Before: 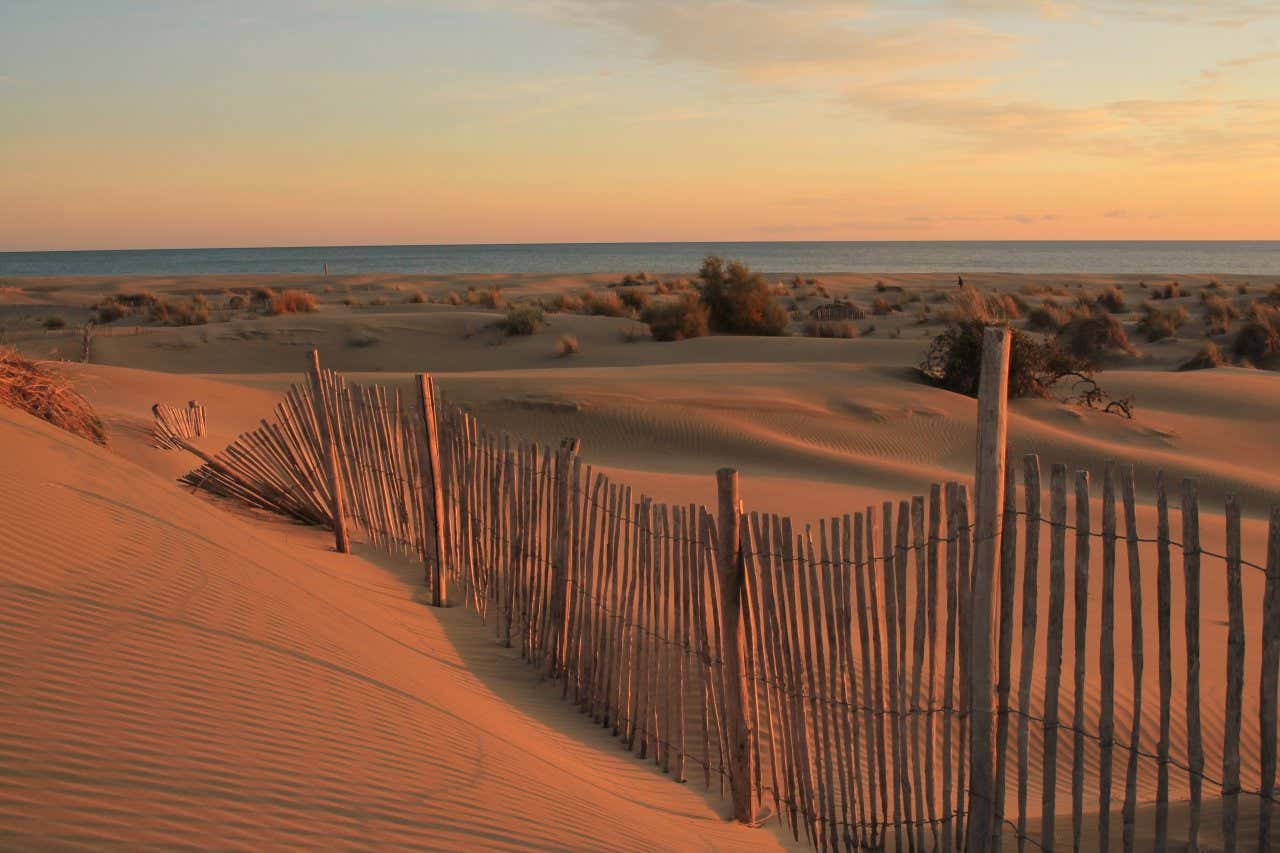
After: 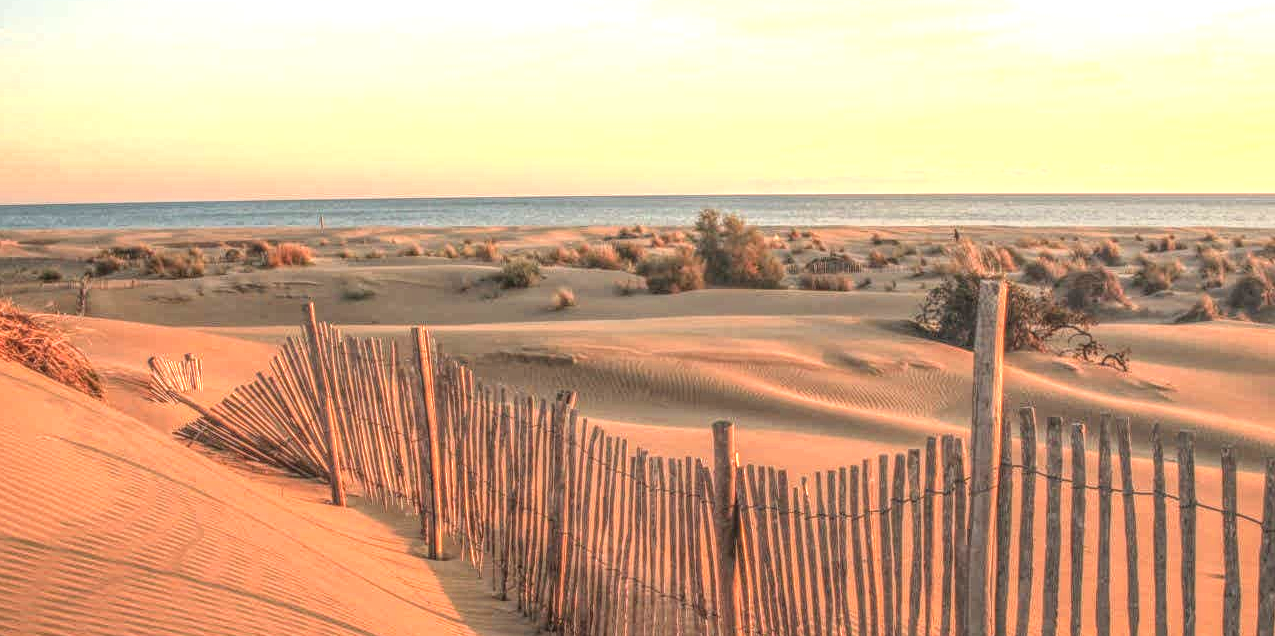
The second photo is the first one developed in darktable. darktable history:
local contrast: highlights 1%, shadows 7%, detail 199%, midtone range 0.244
exposure: black level correction 0, exposure 1.001 EV, compensate highlight preservation false
crop: left 0.332%, top 5.525%, bottom 19.855%
shadows and highlights: radius 113.14, shadows 51.68, white point adjustment 9, highlights -5.47, soften with gaussian
contrast equalizer: octaves 7, y [[0.5 ×6], [0.5 ×6], [0.5, 0.5, 0.501, 0.545, 0.707, 0.863], [0 ×6], [0 ×6]]
